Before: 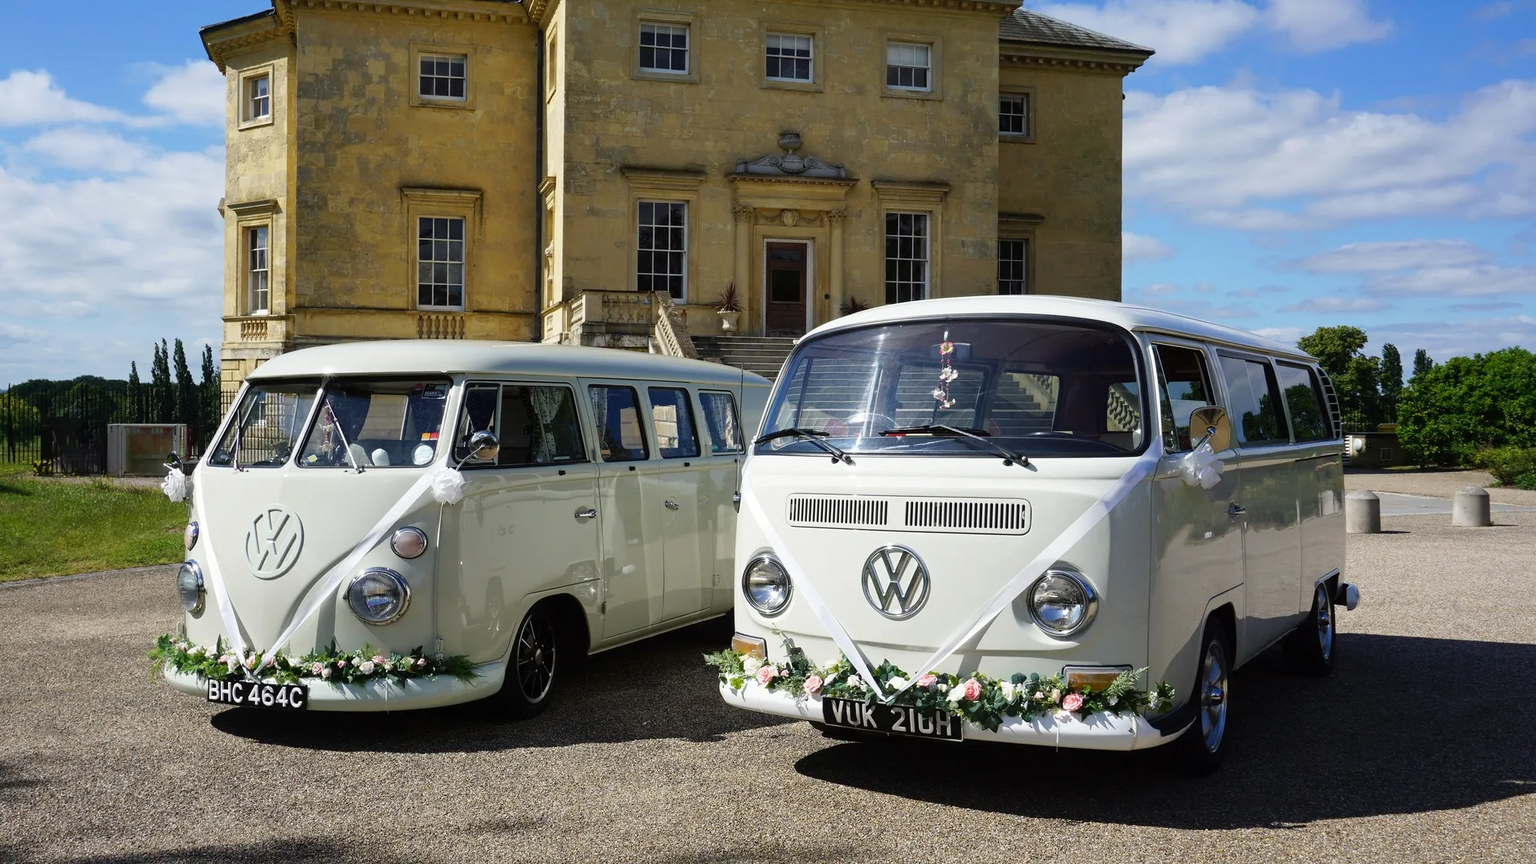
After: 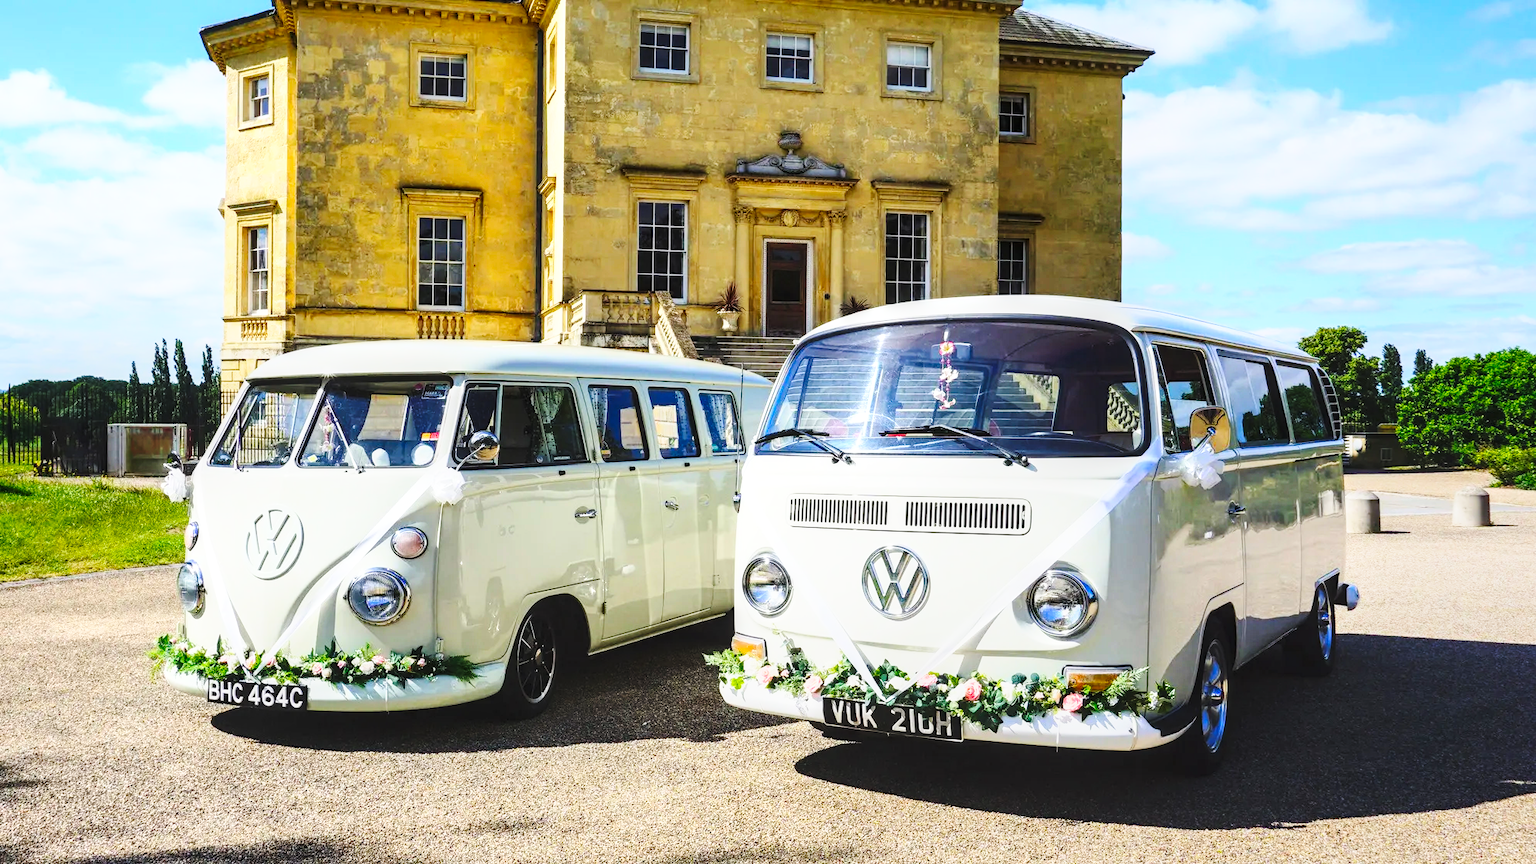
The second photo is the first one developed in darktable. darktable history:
local contrast: on, module defaults
base curve: curves: ch0 [(0, 0) (0.028, 0.03) (0.121, 0.232) (0.46, 0.748) (0.859, 0.968) (1, 1)], preserve colors none
contrast brightness saturation: contrast 0.238, brightness 0.256, saturation 0.388
